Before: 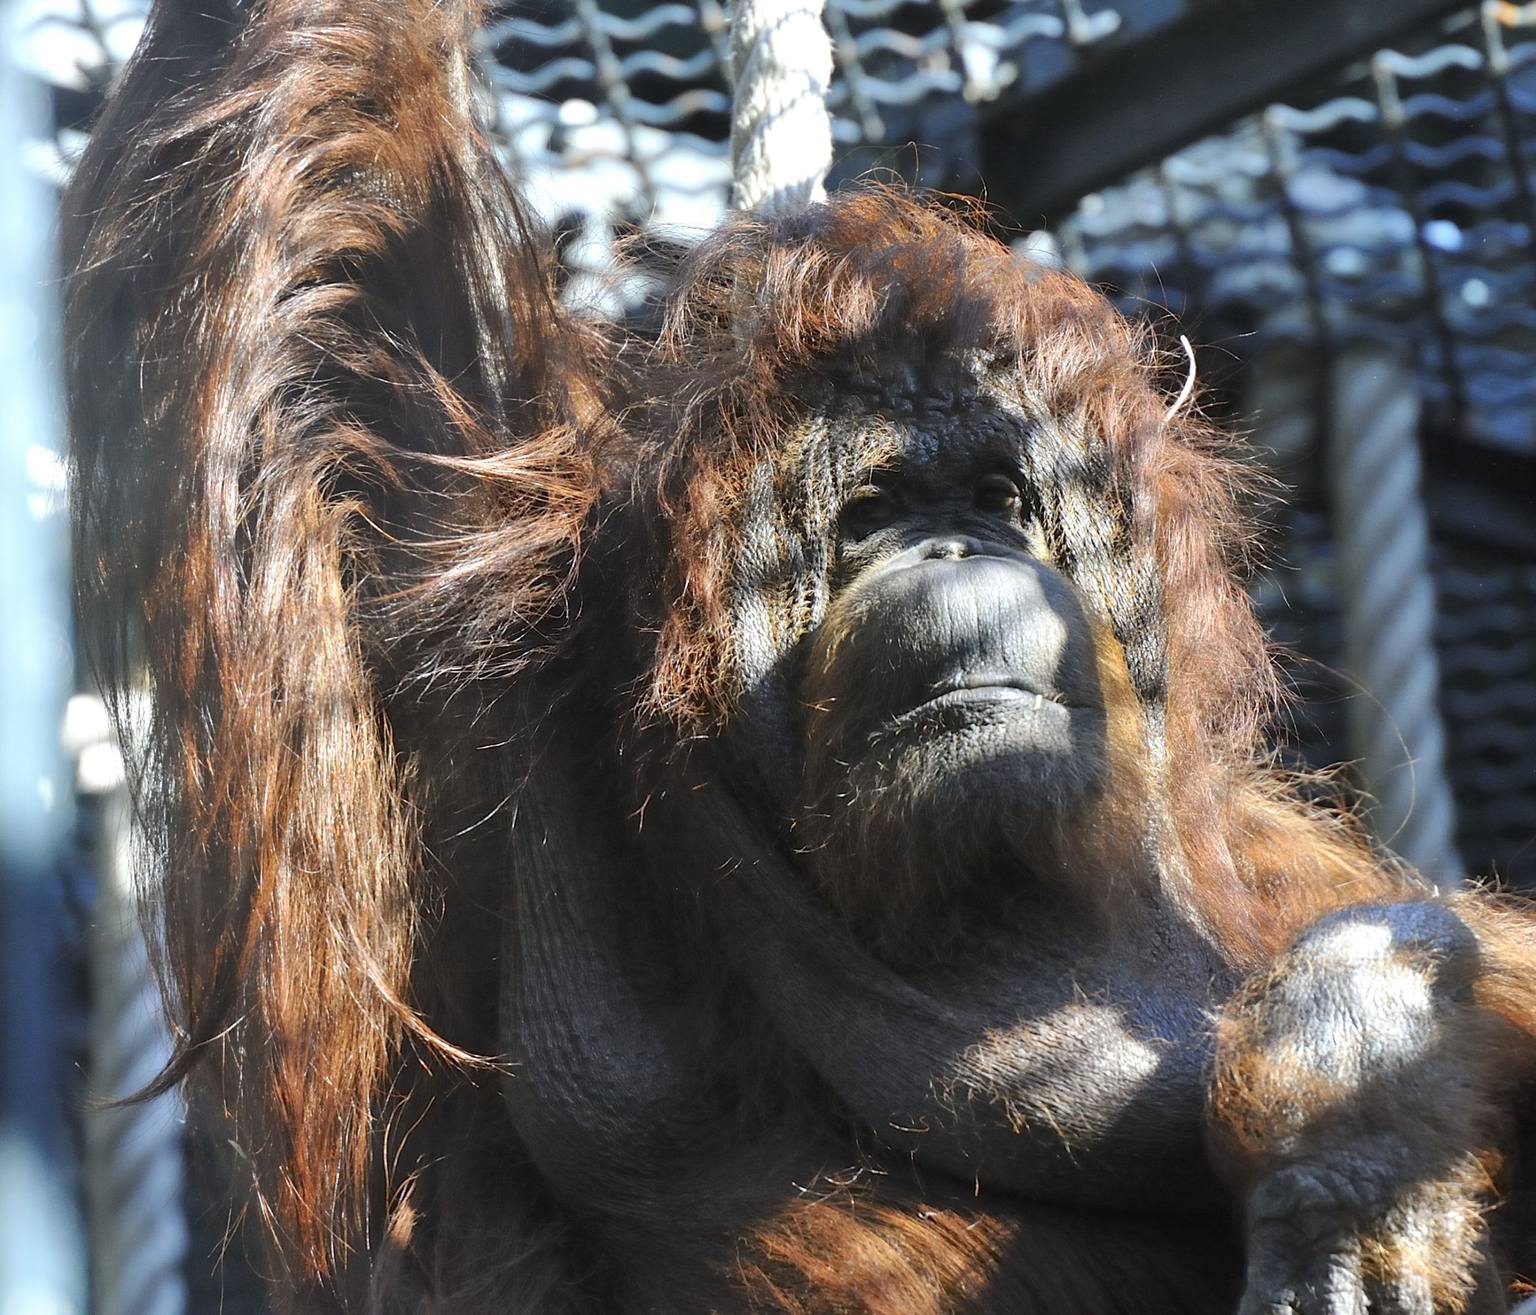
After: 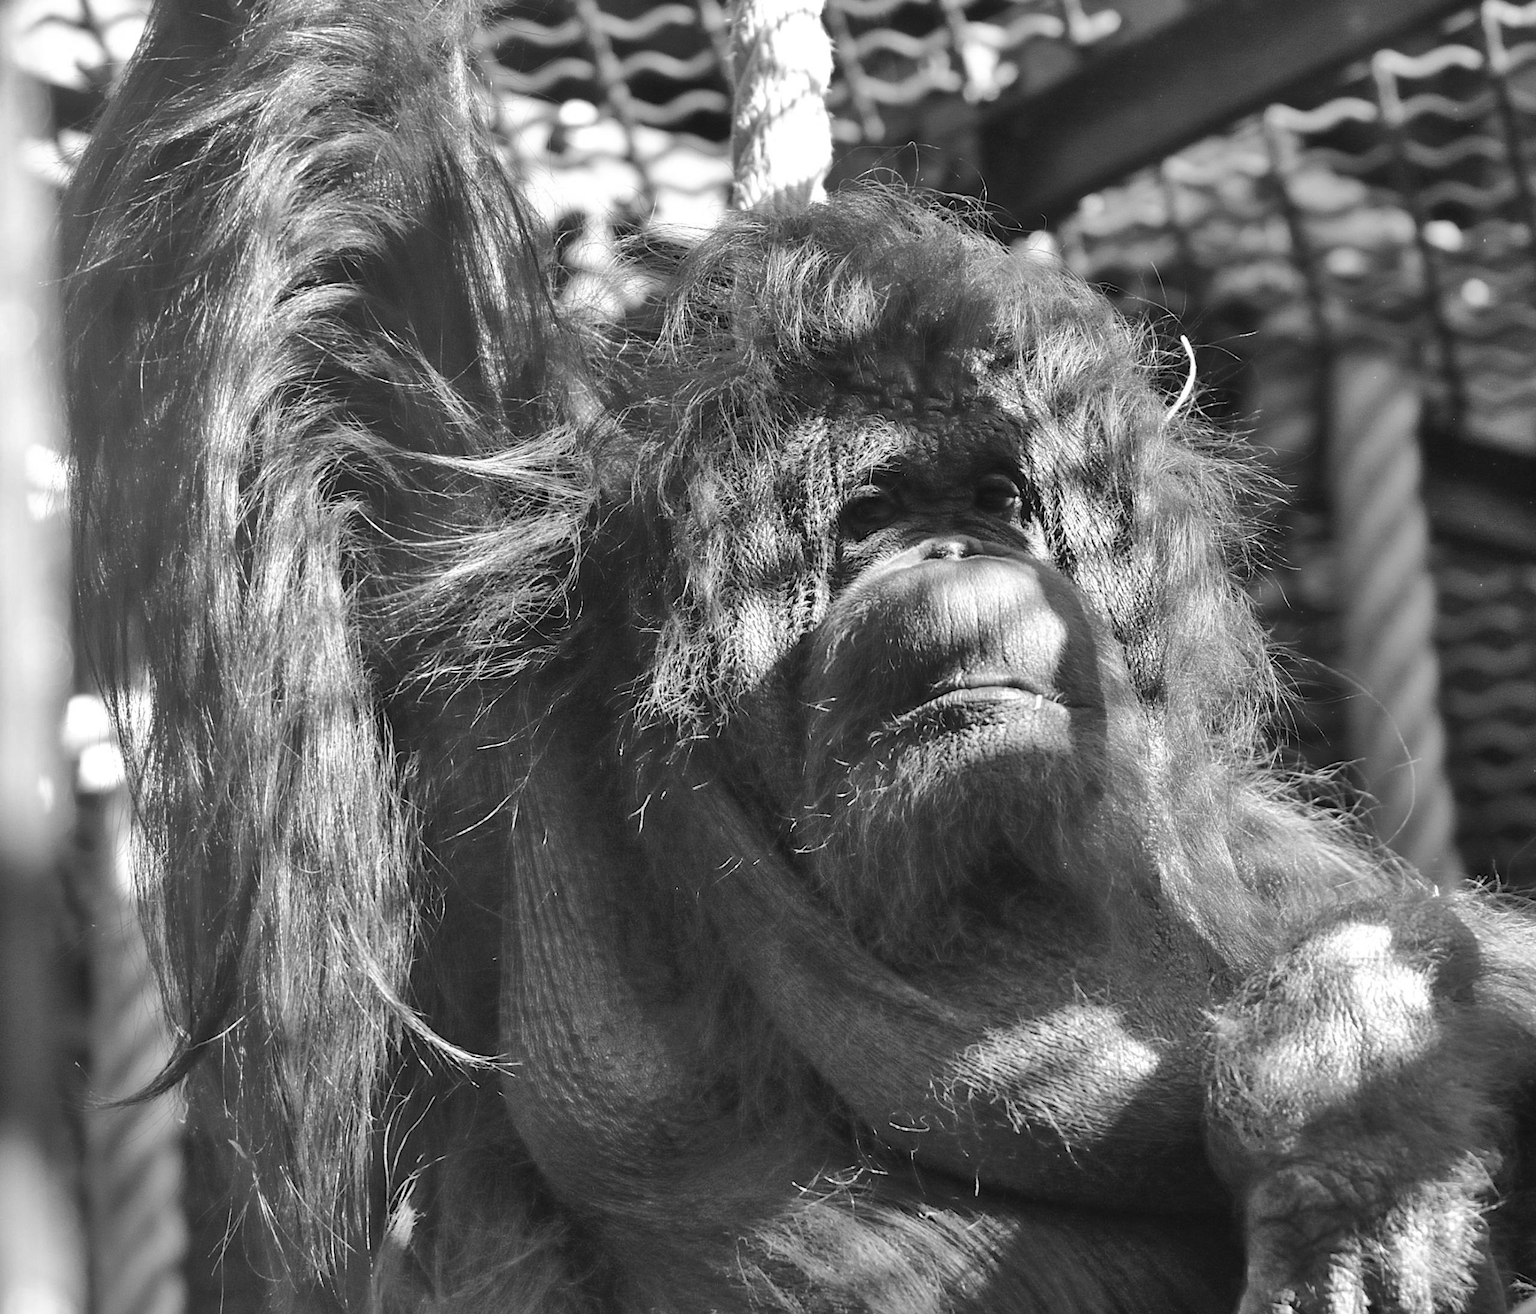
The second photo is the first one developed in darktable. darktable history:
shadows and highlights: shadows 60, highlights -60.23, soften with gaussian
monochrome: on, module defaults
